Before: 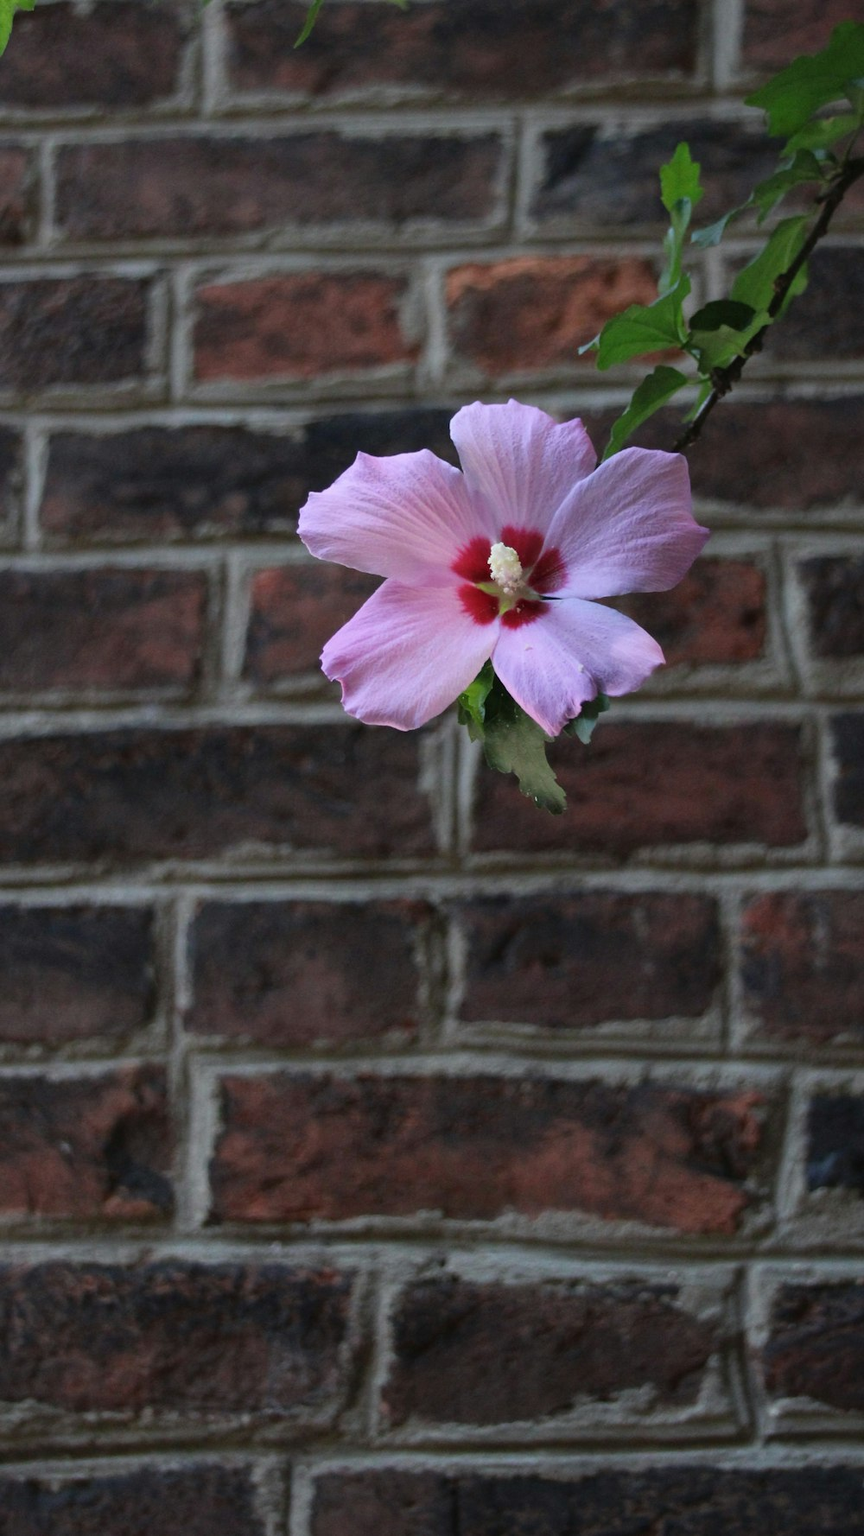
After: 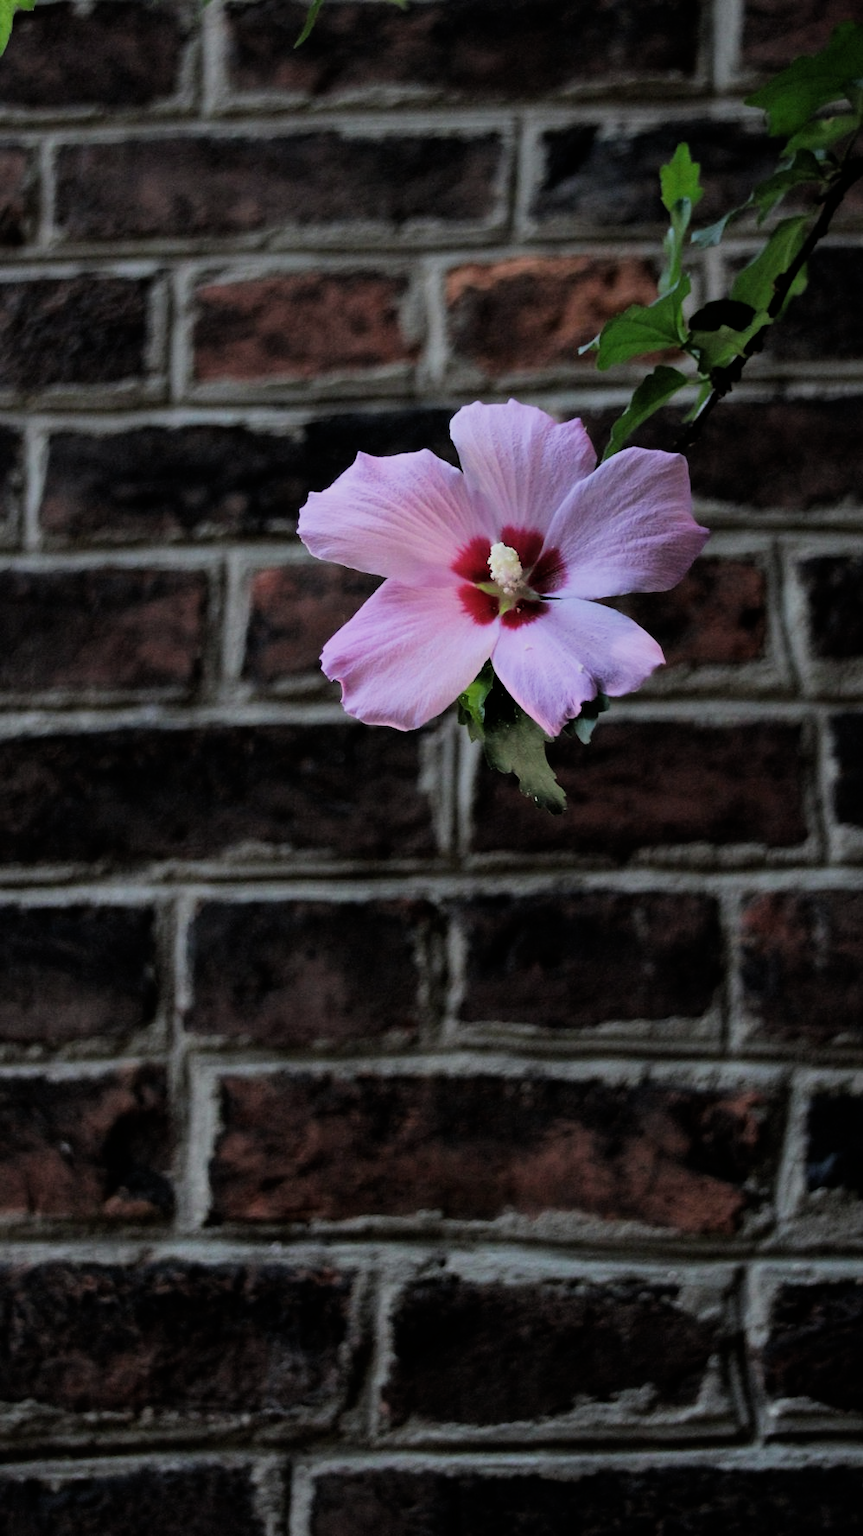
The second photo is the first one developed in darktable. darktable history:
filmic rgb: black relative exposure -5.1 EV, white relative exposure 3.98 EV, hardness 2.9, contrast 1.299
